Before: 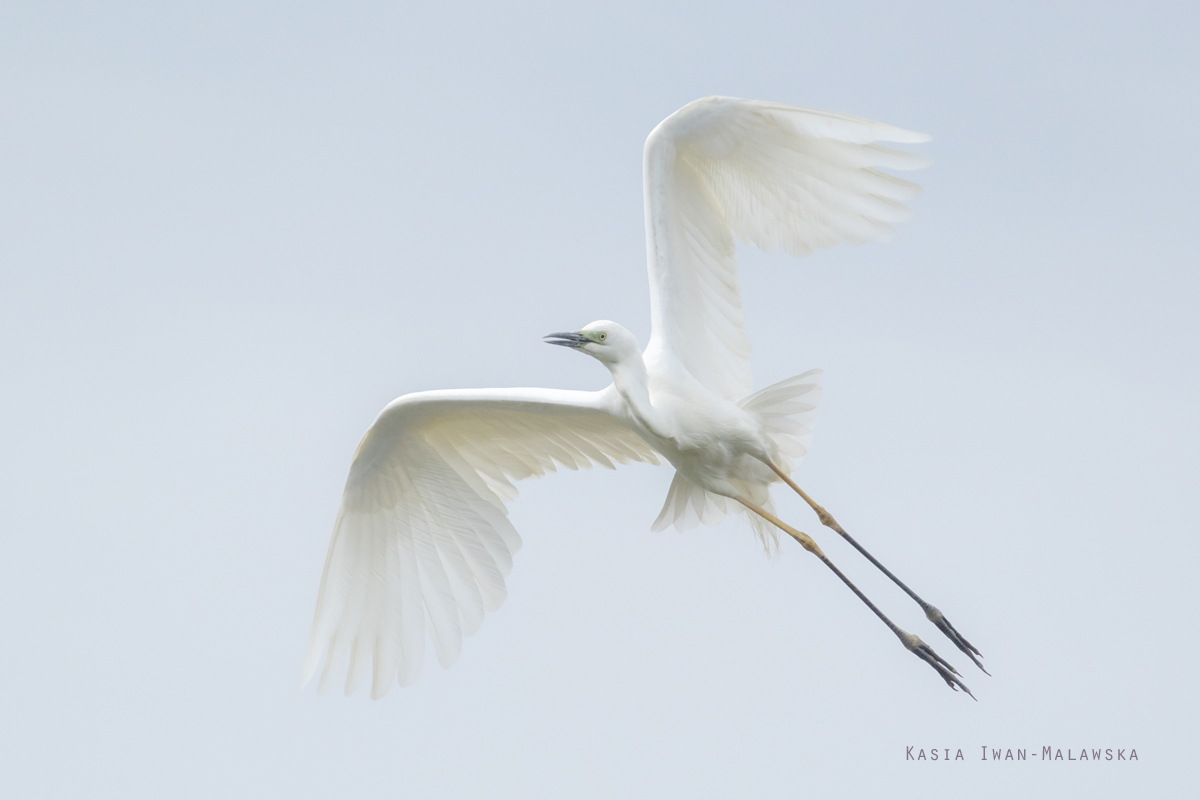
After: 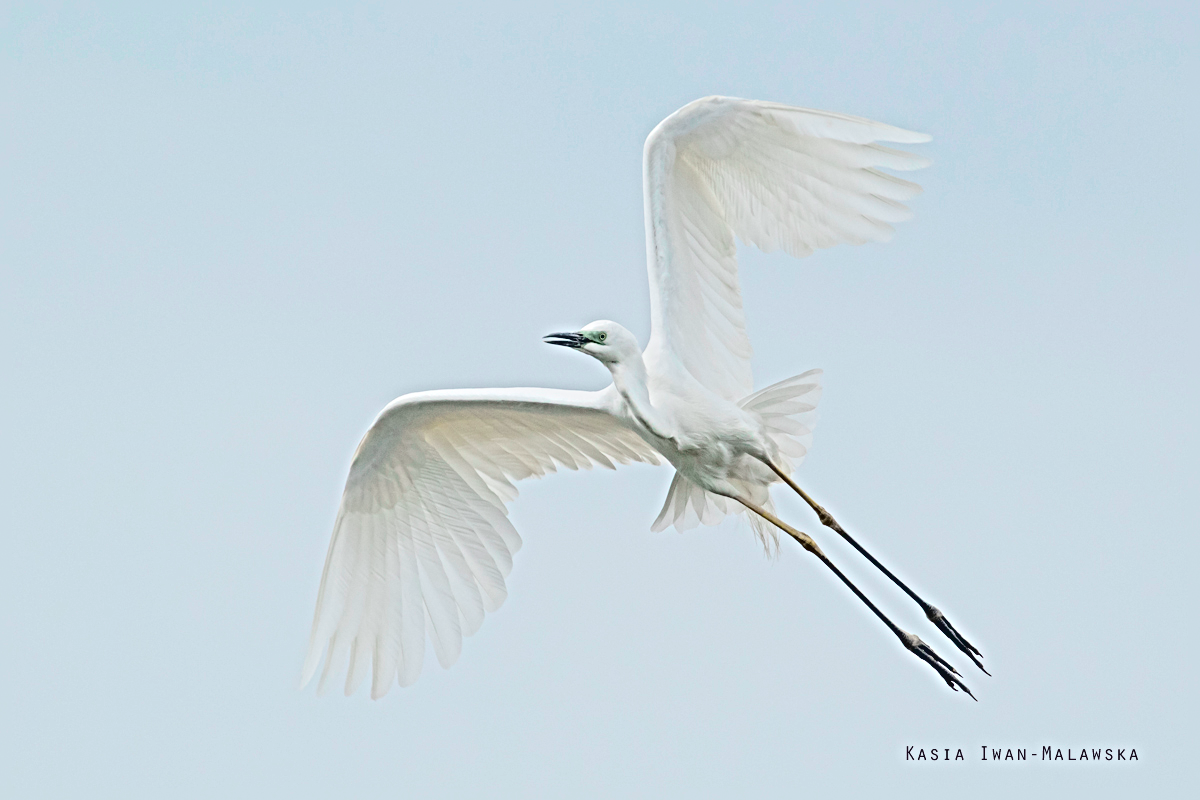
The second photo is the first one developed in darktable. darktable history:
exposure: exposure -0.36 EV, compensate highlight preservation false
tone equalizer: on, module defaults
tone curve: curves: ch0 [(0, 0.037) (0.045, 0.055) (0.155, 0.138) (0.29, 0.325) (0.428, 0.513) (0.604, 0.71) (0.824, 0.882) (1, 0.965)]; ch1 [(0, 0) (0.339, 0.334) (0.445, 0.419) (0.476, 0.454) (0.498, 0.498) (0.53, 0.515) (0.557, 0.556) (0.609, 0.649) (0.716, 0.746) (1, 1)]; ch2 [(0, 0) (0.327, 0.318) (0.417, 0.426) (0.46, 0.453) (0.502, 0.5) (0.526, 0.52) (0.554, 0.541) (0.626, 0.65) (0.749, 0.746) (1, 1)], color space Lab, independent channels, preserve colors none
sharpen: radius 6.3, amount 1.8, threshold 0
